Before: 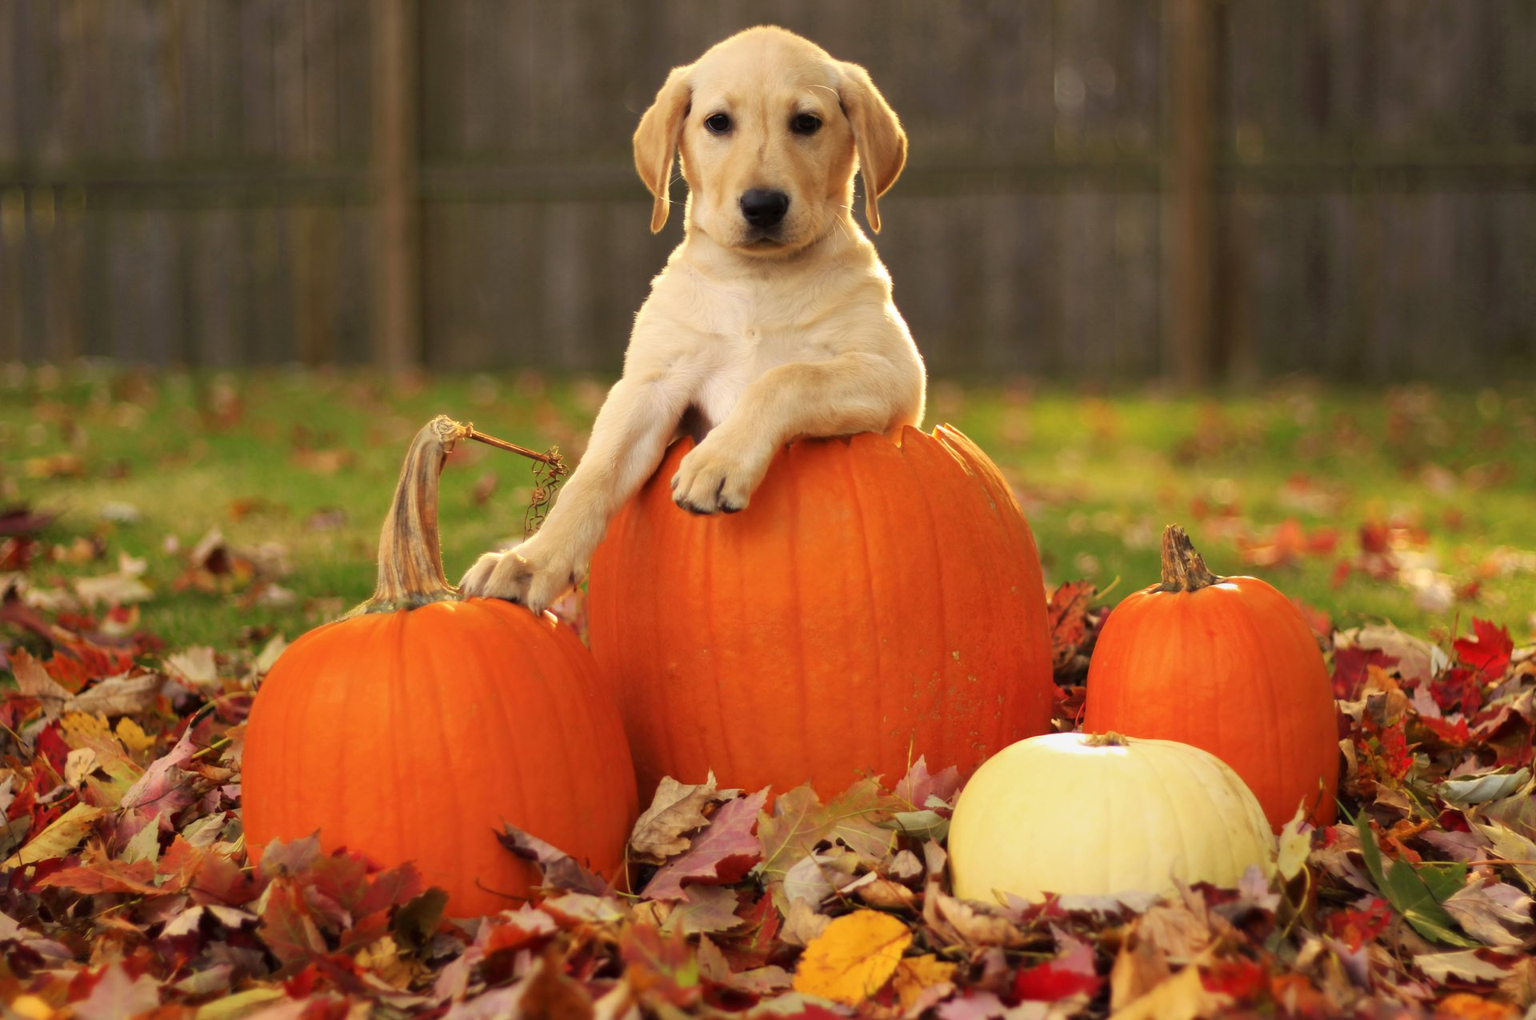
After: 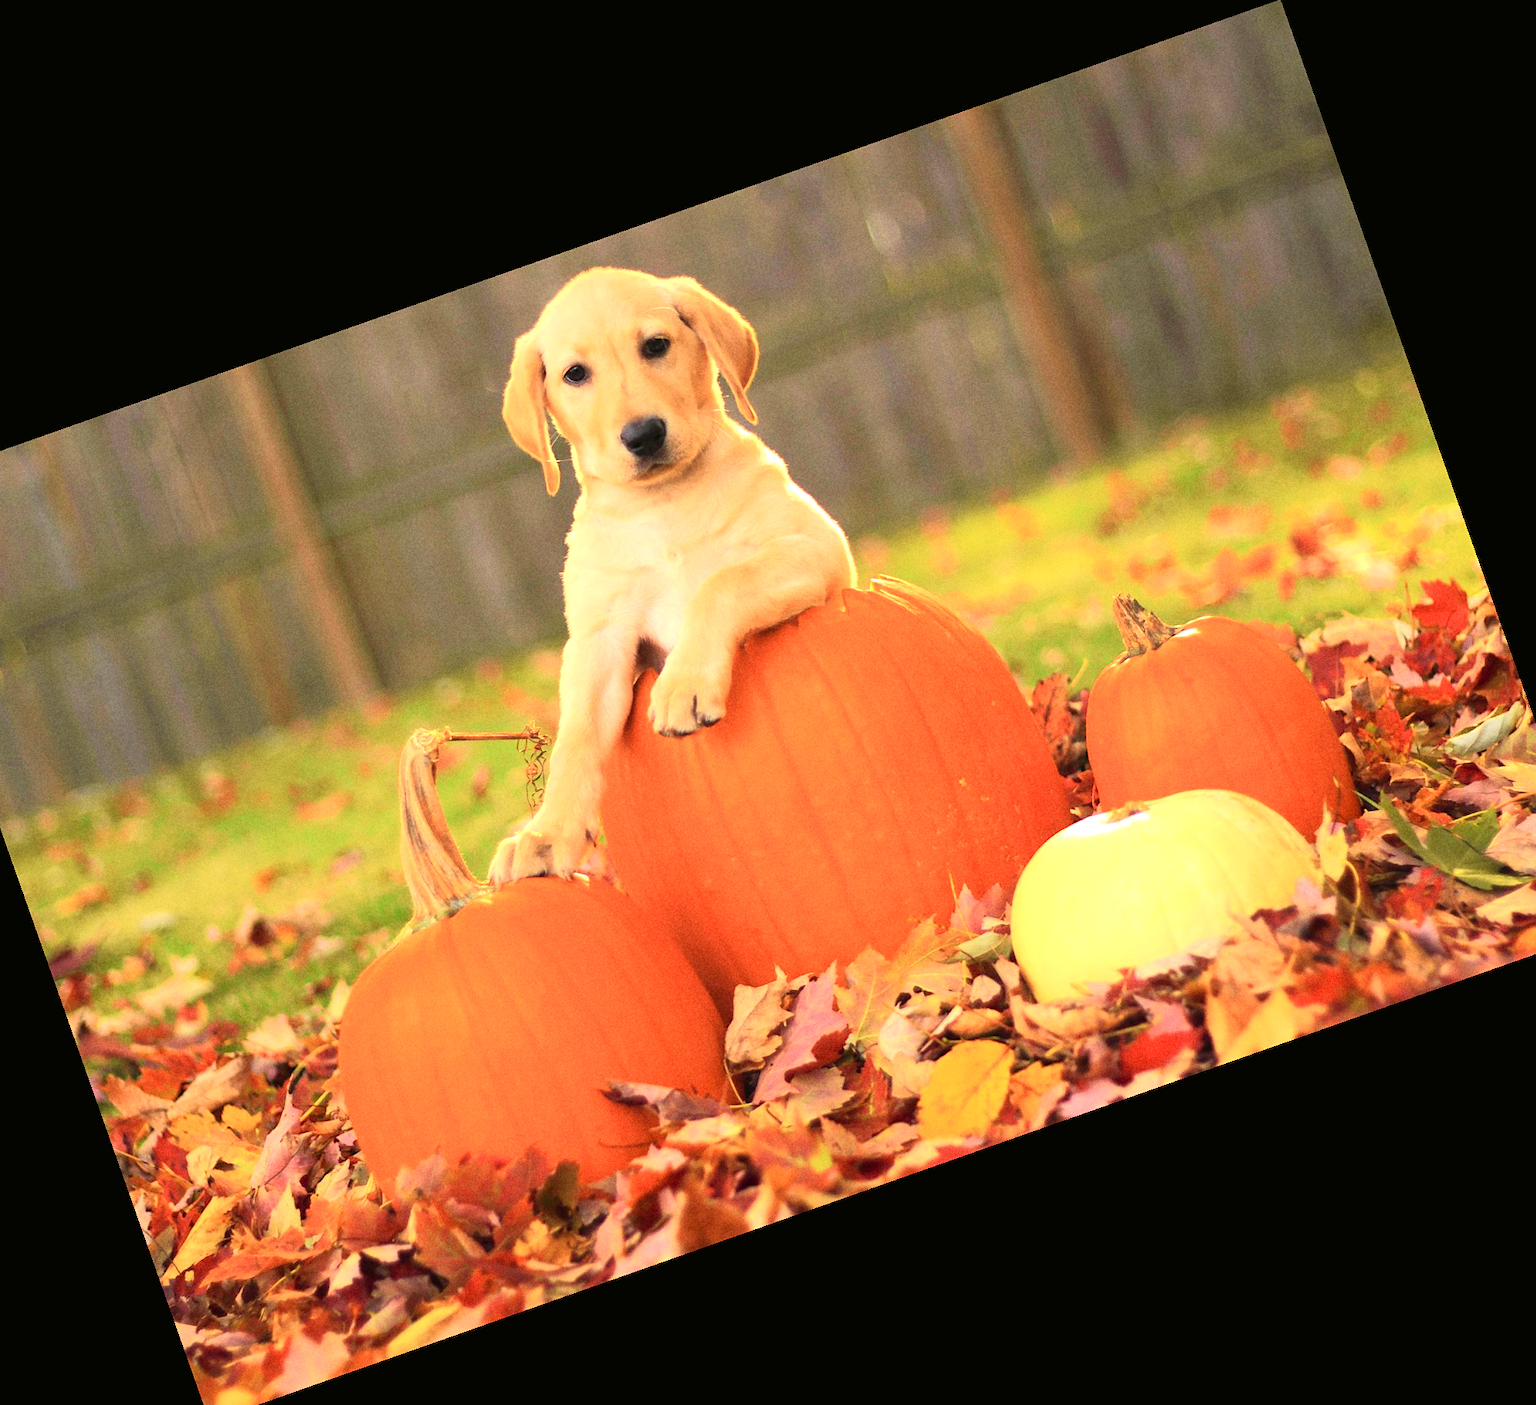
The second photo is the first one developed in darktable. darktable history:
exposure: black level correction 0, exposure 0.7 EV, compensate exposure bias true, compensate highlight preservation false
crop and rotate: angle 19.43°, left 6.812%, right 4.125%, bottom 1.087%
tone curve: curves: ch0 [(0, 0.006) (0.037, 0.022) (0.123, 0.105) (0.19, 0.173) (0.277, 0.279) (0.474, 0.517) (0.597, 0.662) (0.687, 0.774) (0.855, 0.891) (1, 0.982)]; ch1 [(0, 0) (0.243, 0.245) (0.422, 0.415) (0.493, 0.498) (0.508, 0.503) (0.531, 0.55) (0.551, 0.582) (0.626, 0.672) (0.694, 0.732) (1, 1)]; ch2 [(0, 0) (0.249, 0.216) (0.356, 0.329) (0.424, 0.442) (0.476, 0.477) (0.498, 0.503) (0.517, 0.524) (0.532, 0.547) (0.562, 0.592) (0.614, 0.657) (0.706, 0.748) (0.808, 0.809) (0.991, 0.968)], color space Lab, independent channels, preserve colors none
grain: on, module defaults
sharpen: radius 1.559, amount 0.373, threshold 1.271
color zones: curves: ch0 [(0.068, 0.464) (0.25, 0.5) (0.48, 0.508) (0.75, 0.536) (0.886, 0.476) (0.967, 0.456)]; ch1 [(0.066, 0.456) (0.25, 0.5) (0.616, 0.508) (0.746, 0.56) (0.934, 0.444)]
contrast brightness saturation: brightness 0.15
white balance: emerald 1
